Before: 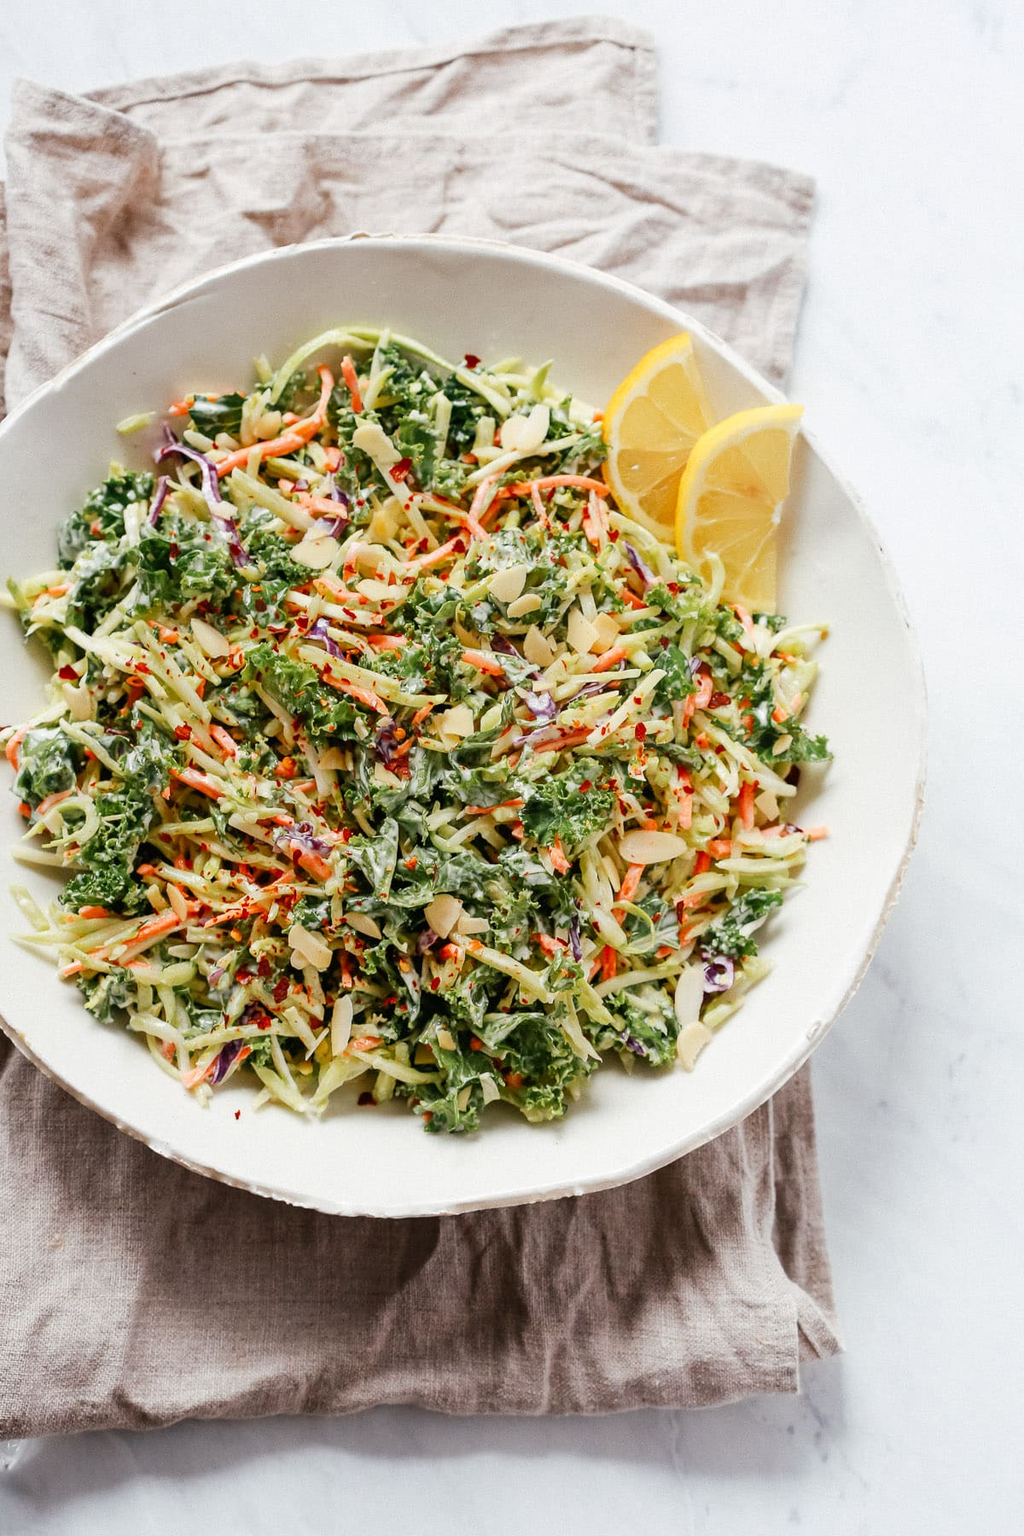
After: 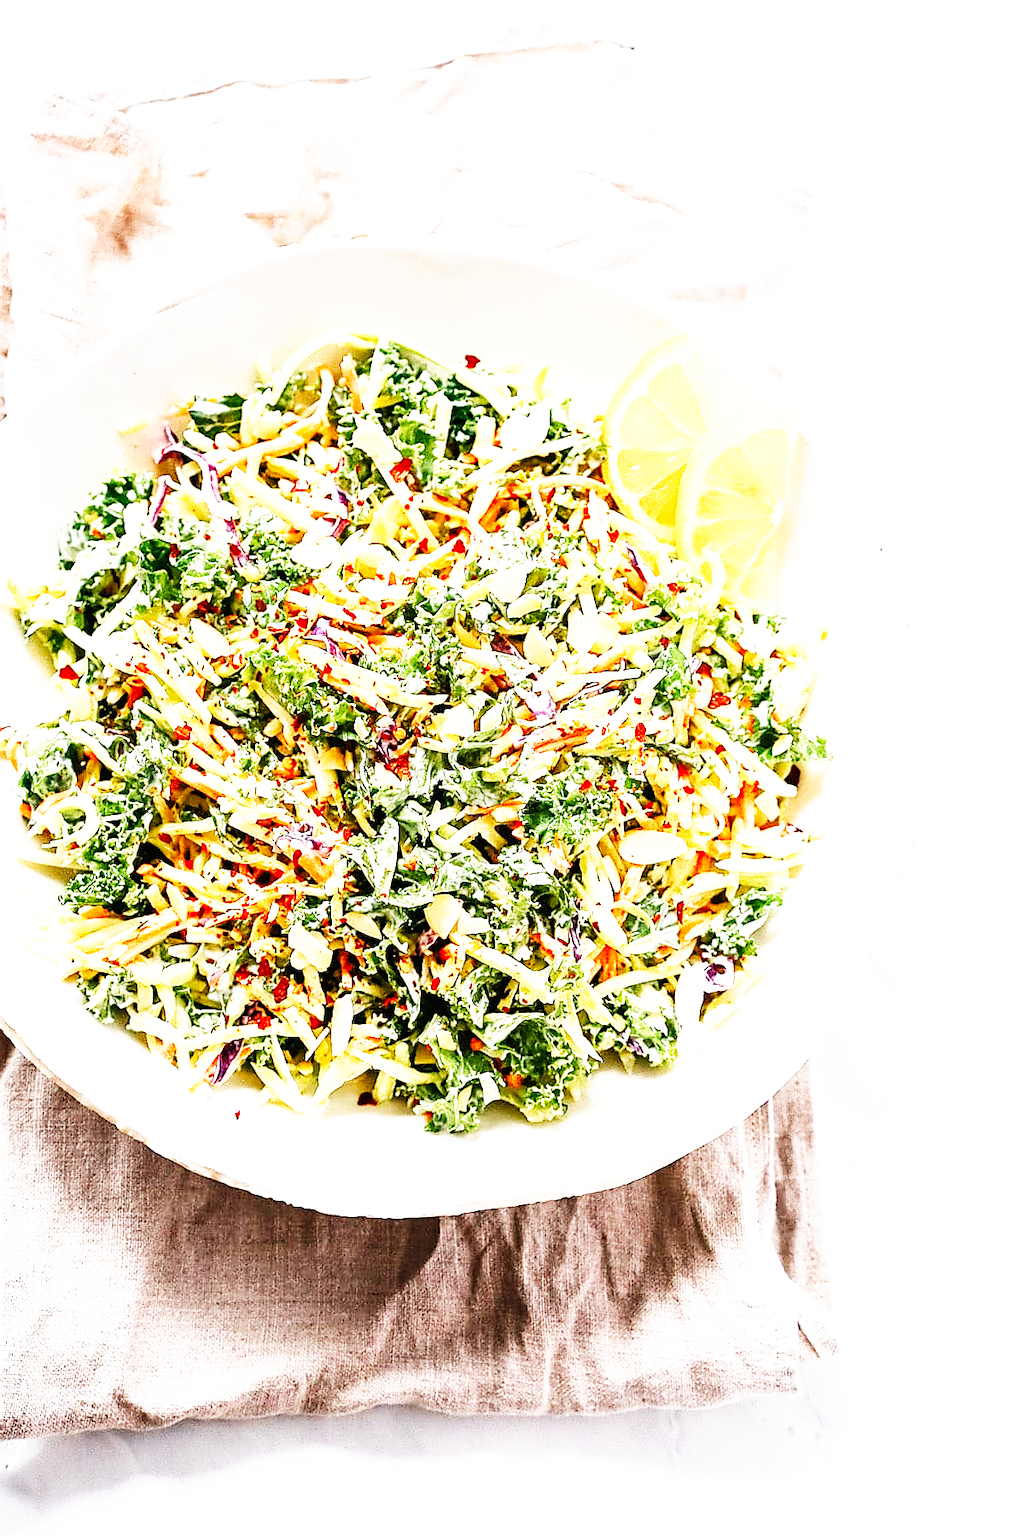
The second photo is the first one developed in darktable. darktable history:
base curve: curves: ch0 [(0, 0) (0.007, 0.004) (0.027, 0.03) (0.046, 0.07) (0.207, 0.54) (0.442, 0.872) (0.673, 0.972) (1, 1)], preserve colors none
sharpen: radius 1.421, amount 1.239, threshold 0.827
exposure: exposure 0.764 EV, compensate highlight preservation false
